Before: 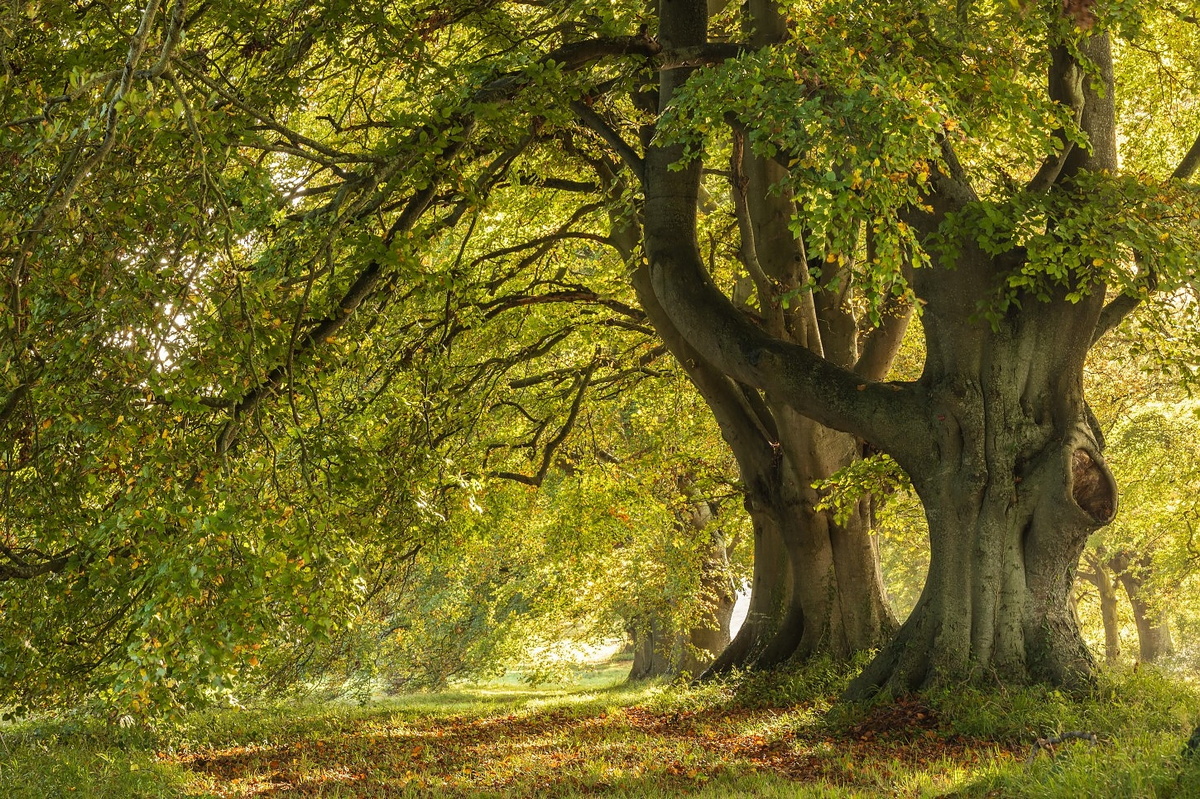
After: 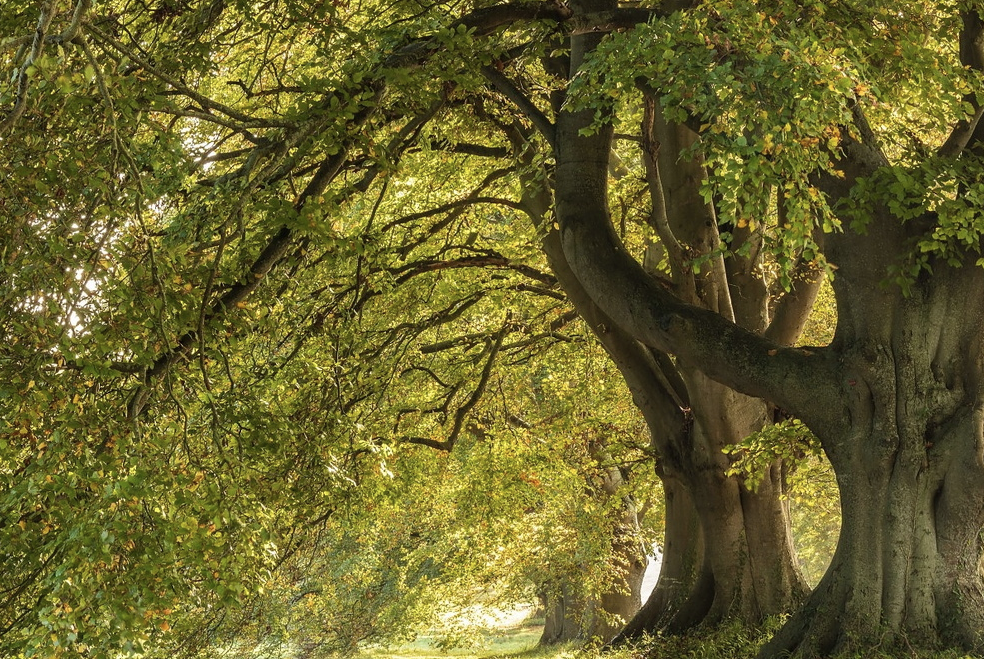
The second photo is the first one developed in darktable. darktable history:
crop and rotate: left 7.436%, top 4.386%, right 10.555%, bottom 13.051%
color correction: highlights b* -0.058, saturation 0.863
